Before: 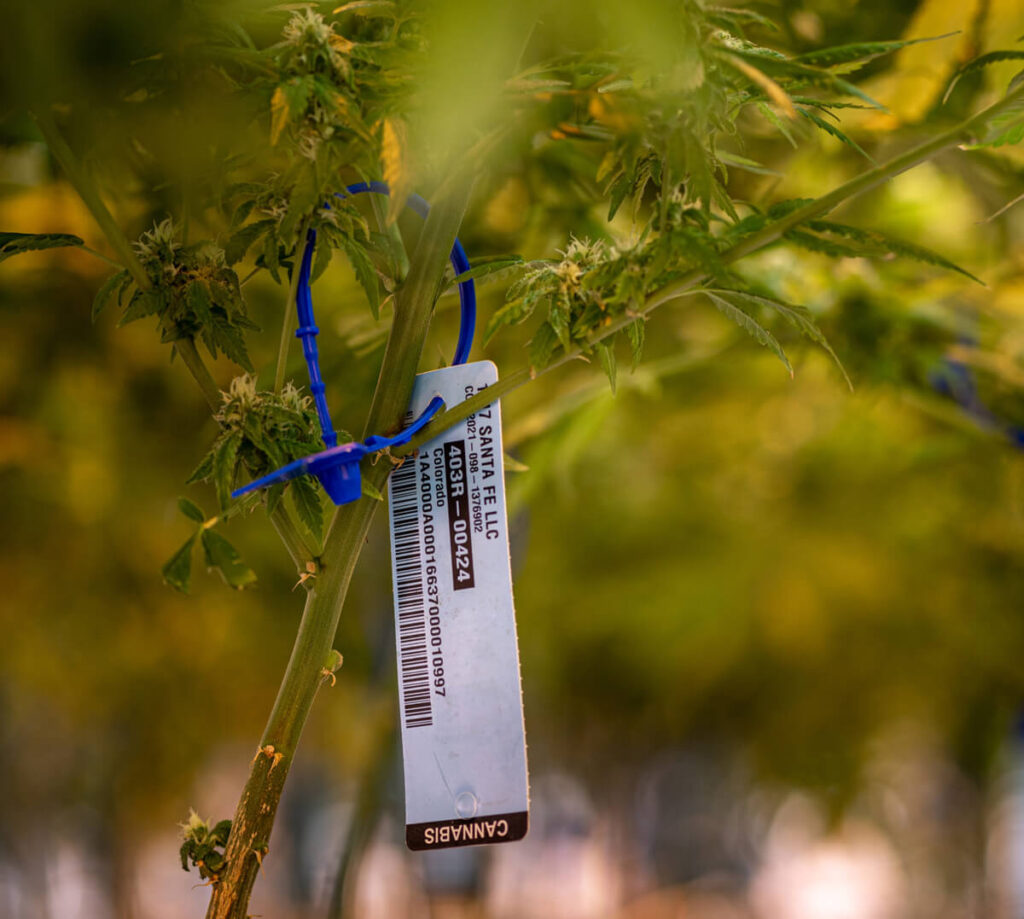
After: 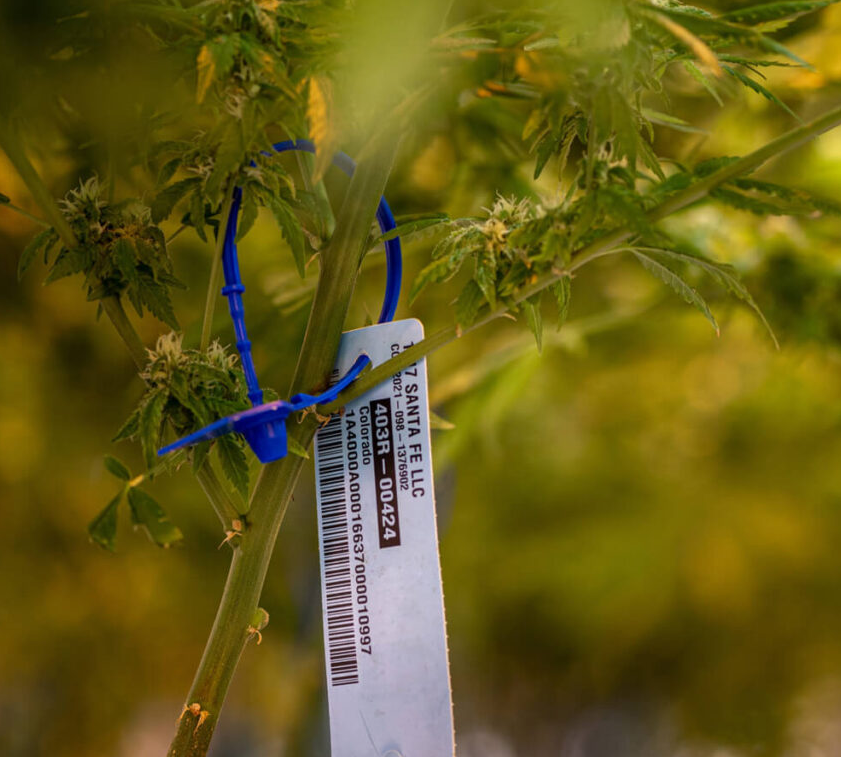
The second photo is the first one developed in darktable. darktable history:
crop and rotate: left 7.235%, top 4.595%, right 10.564%, bottom 13.015%
tone equalizer: edges refinement/feathering 500, mask exposure compensation -1.57 EV, preserve details no
